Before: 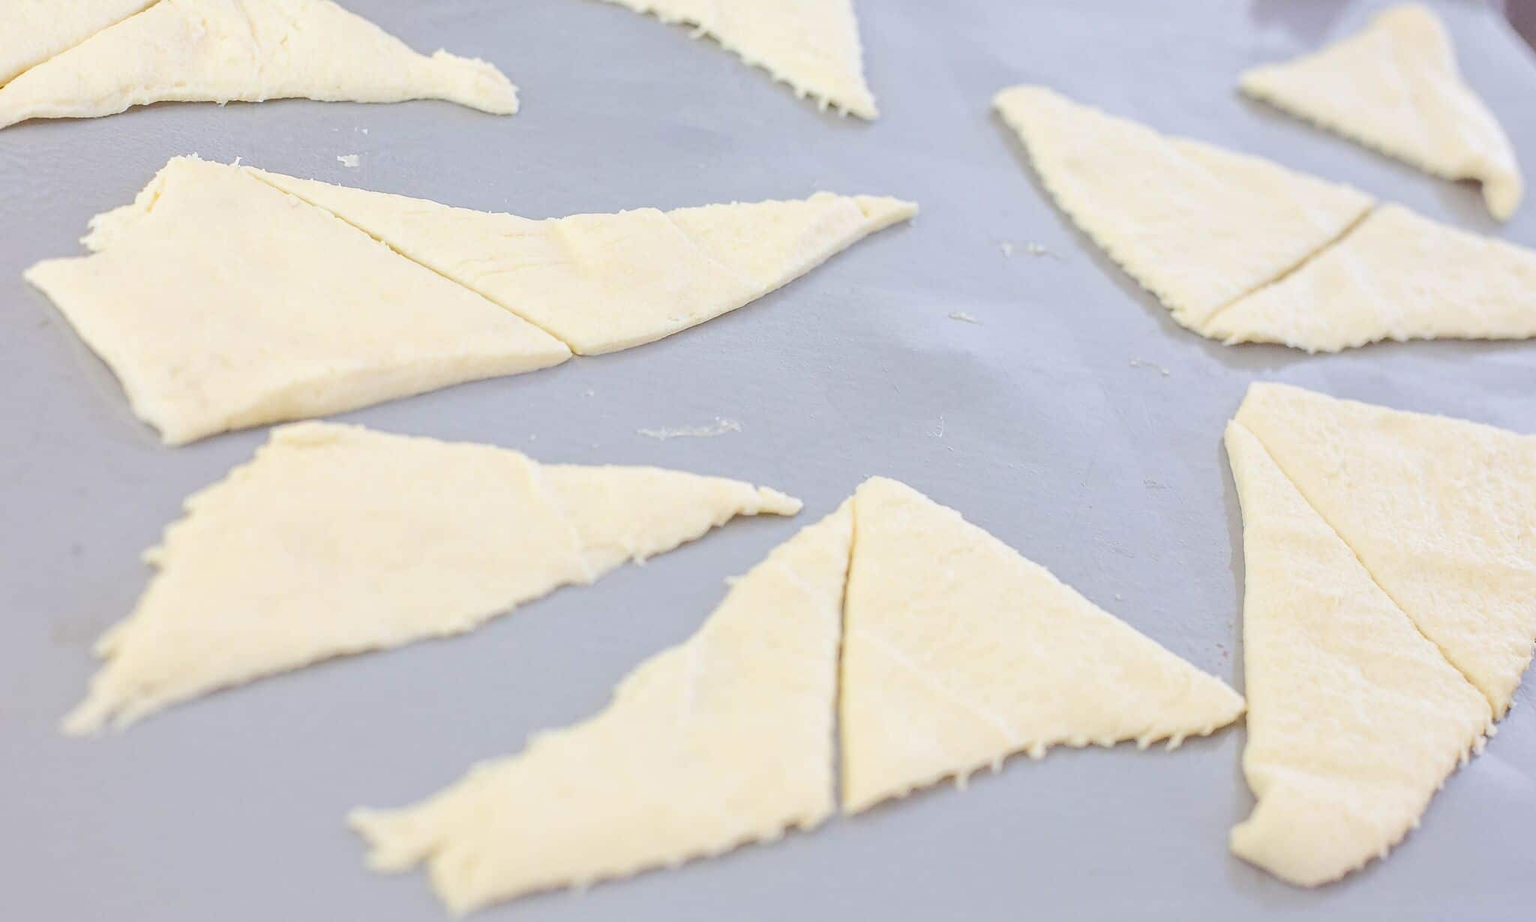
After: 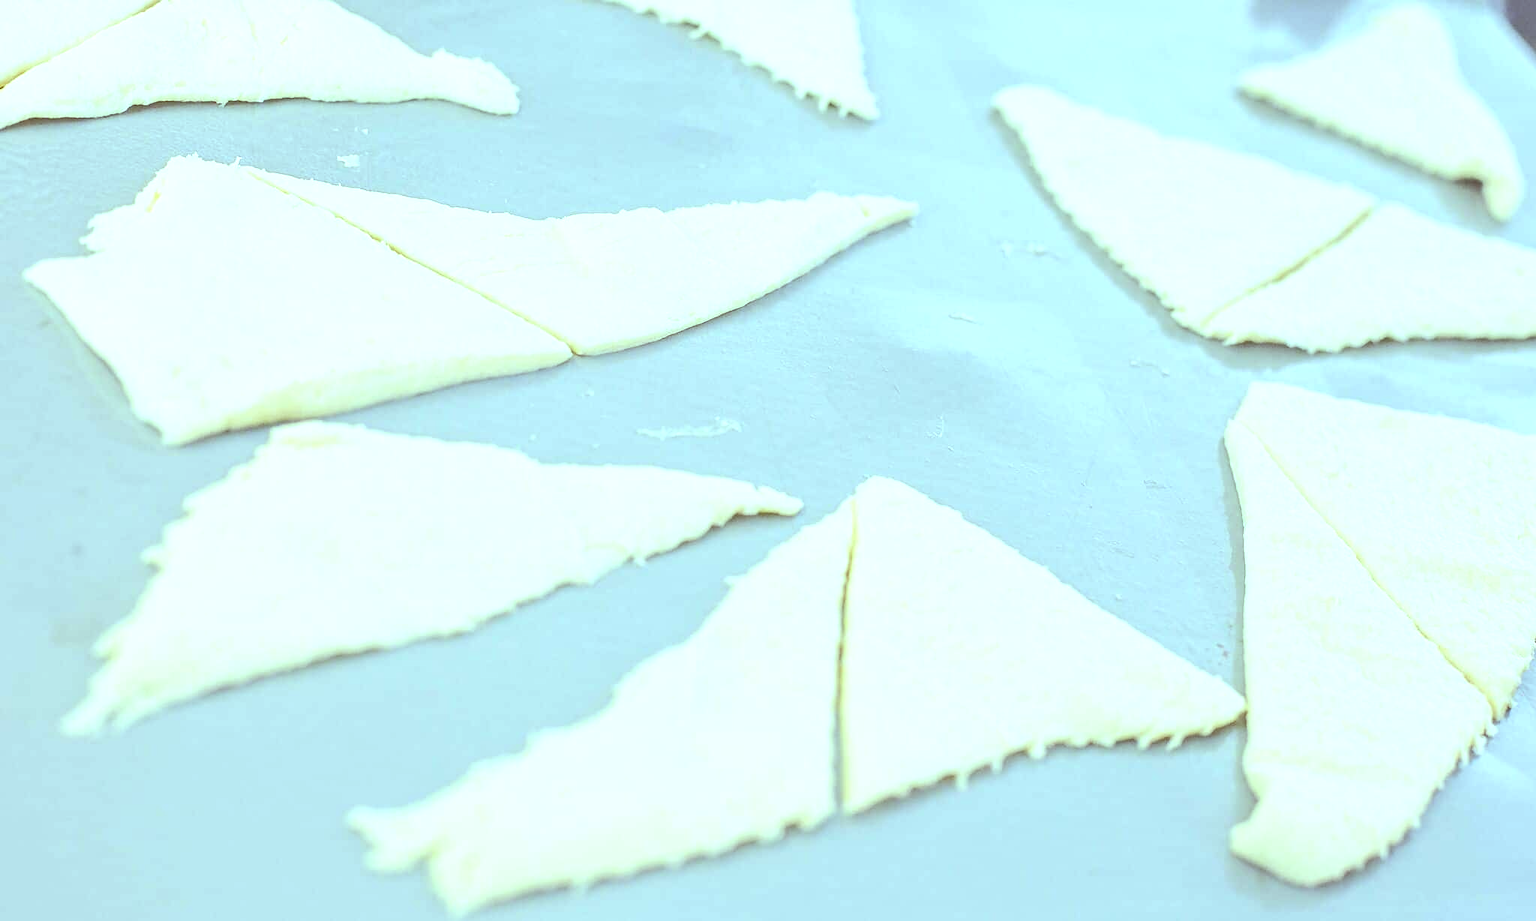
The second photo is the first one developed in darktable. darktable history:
tone equalizer: -8 EV -0.417 EV, -7 EV -0.389 EV, -6 EV -0.333 EV, -5 EV -0.222 EV, -3 EV 0.222 EV, -2 EV 0.333 EV, -1 EV 0.389 EV, +0 EV 0.417 EV, edges refinement/feathering 500, mask exposure compensation -1.57 EV, preserve details no
color balance: mode lift, gamma, gain (sRGB), lift [0.997, 0.979, 1.021, 1.011], gamma [1, 1.084, 0.916, 0.998], gain [1, 0.87, 1.13, 1.101], contrast 4.55%, contrast fulcrum 38.24%, output saturation 104.09%
